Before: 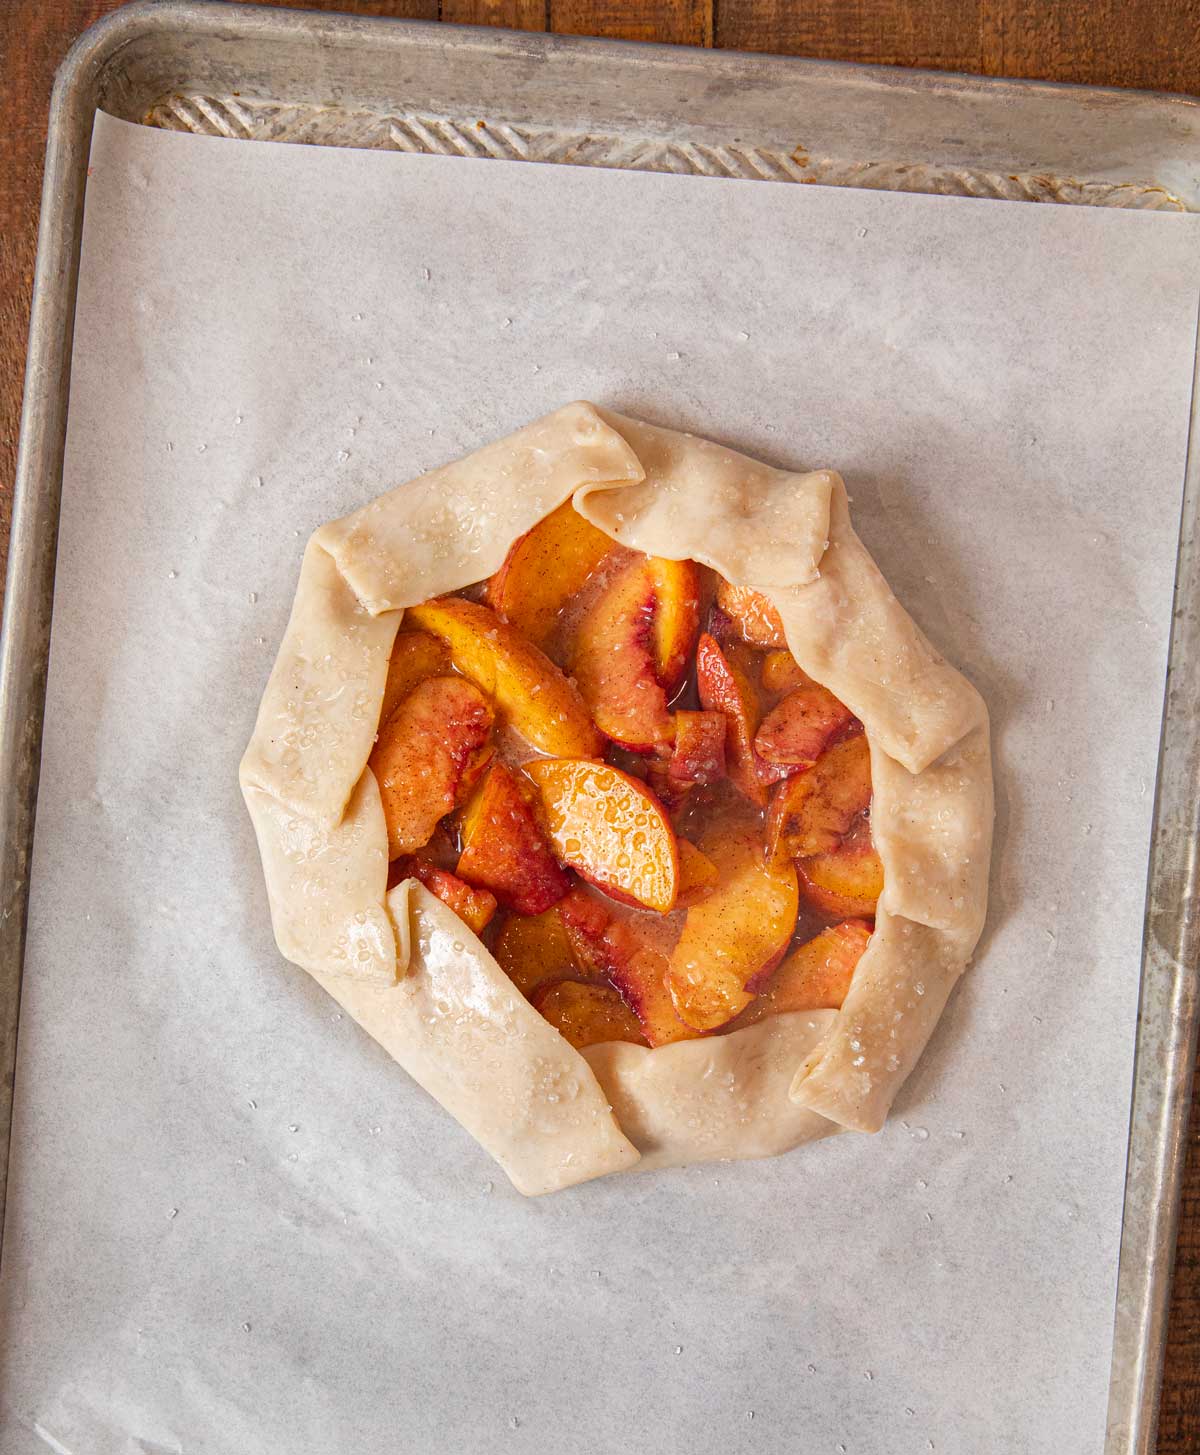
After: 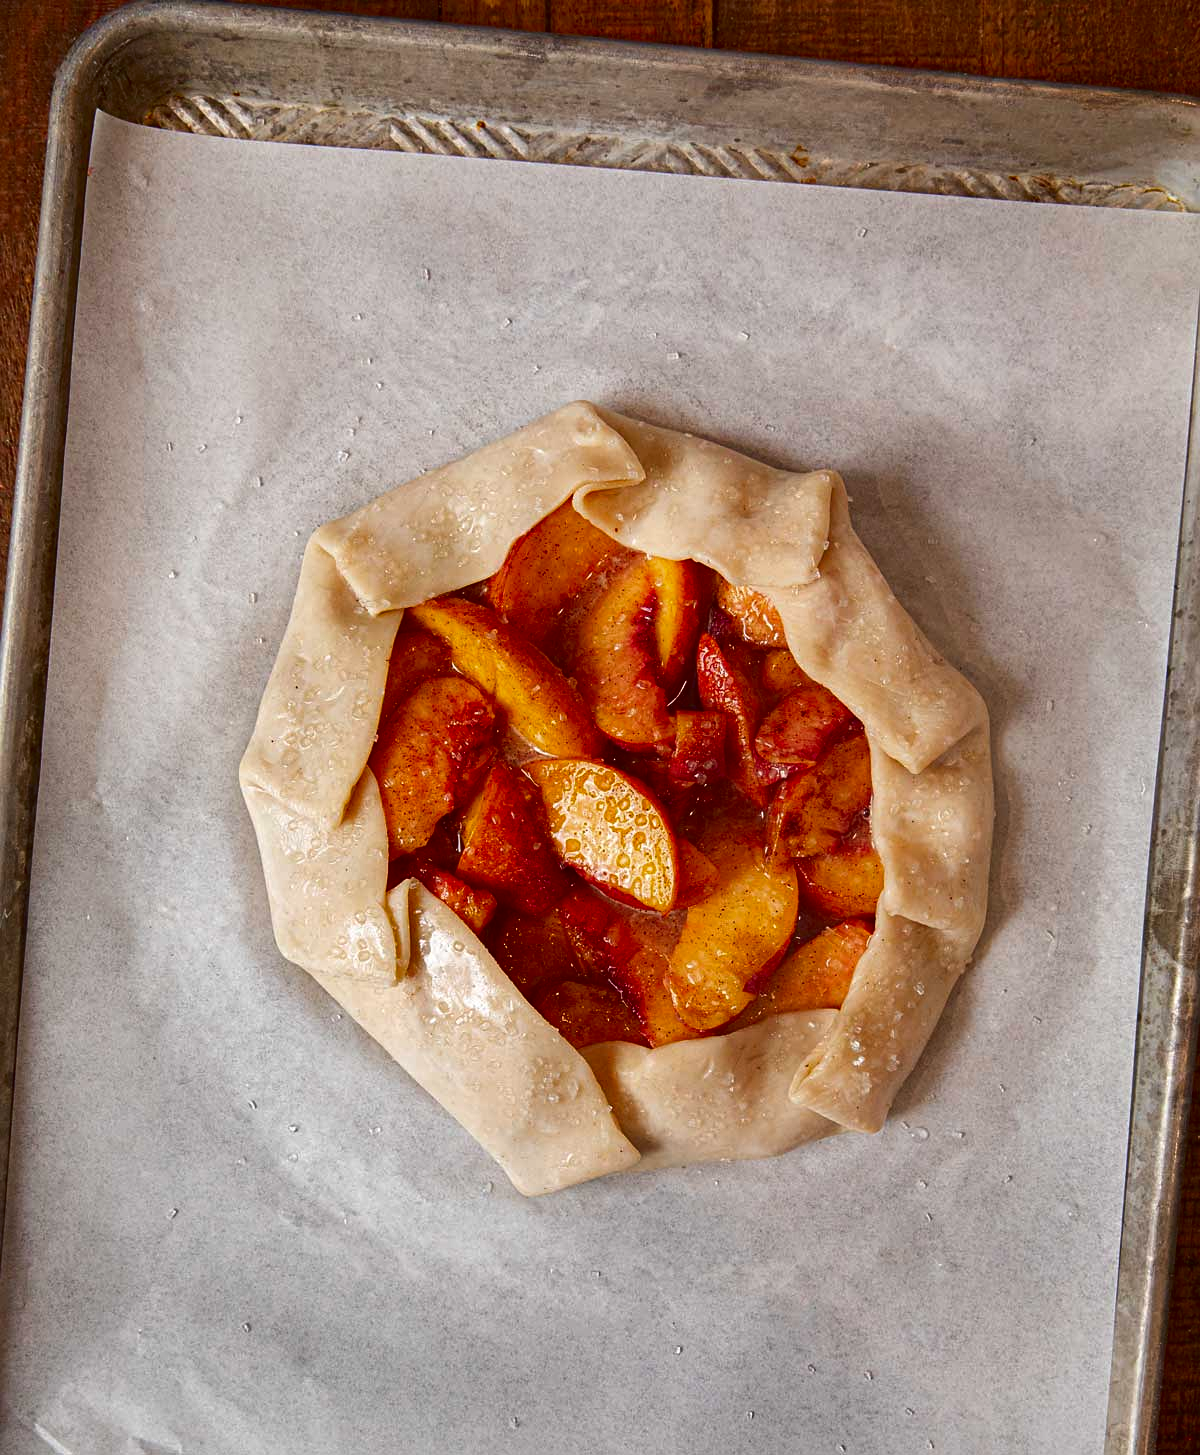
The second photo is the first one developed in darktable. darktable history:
tone equalizer: edges refinement/feathering 500, mask exposure compensation -1.57 EV, preserve details no
sharpen: amount 0.21
contrast brightness saturation: contrast 0.097, brightness -0.272, saturation 0.139
